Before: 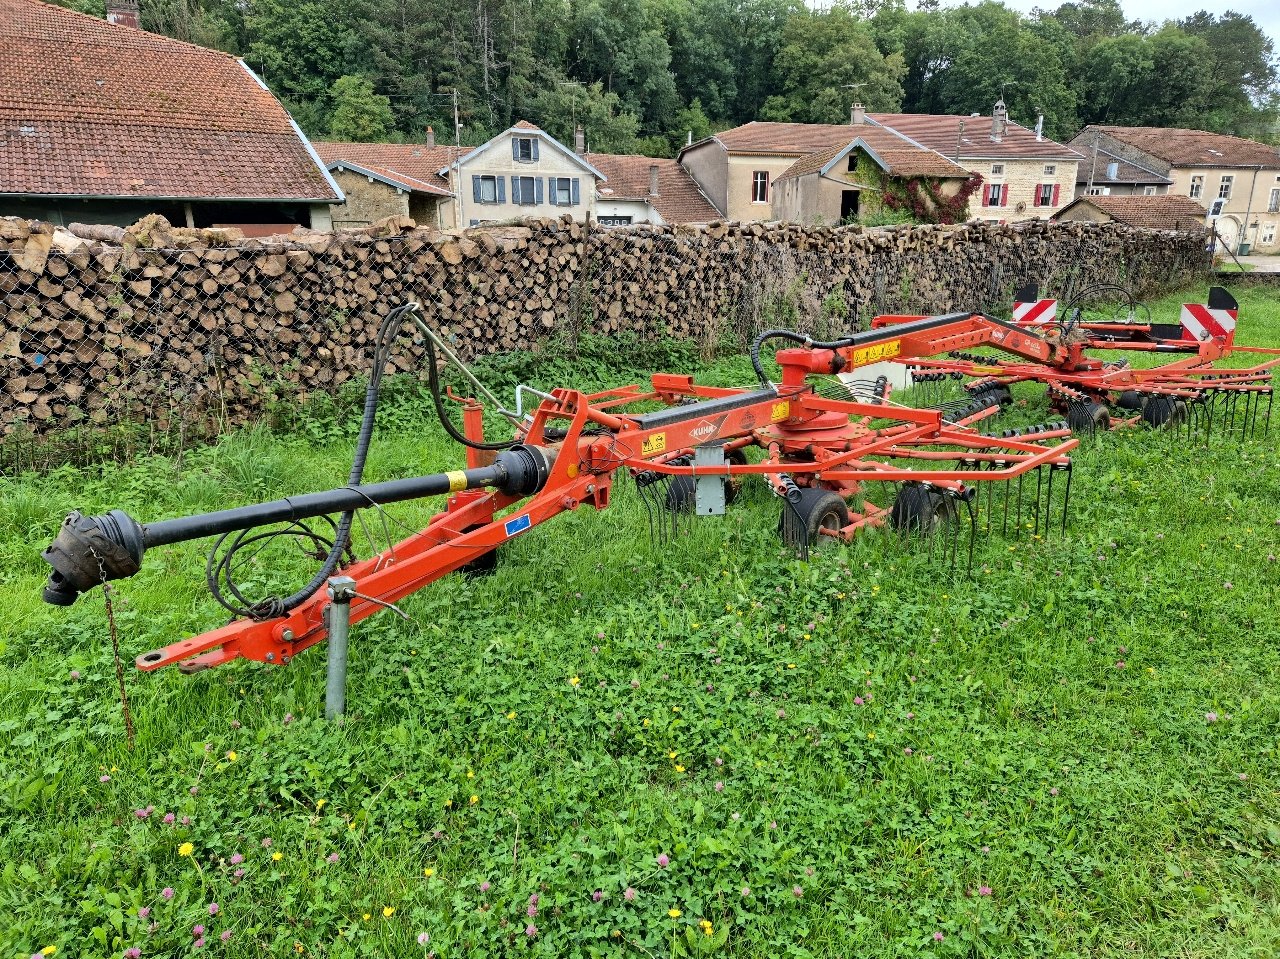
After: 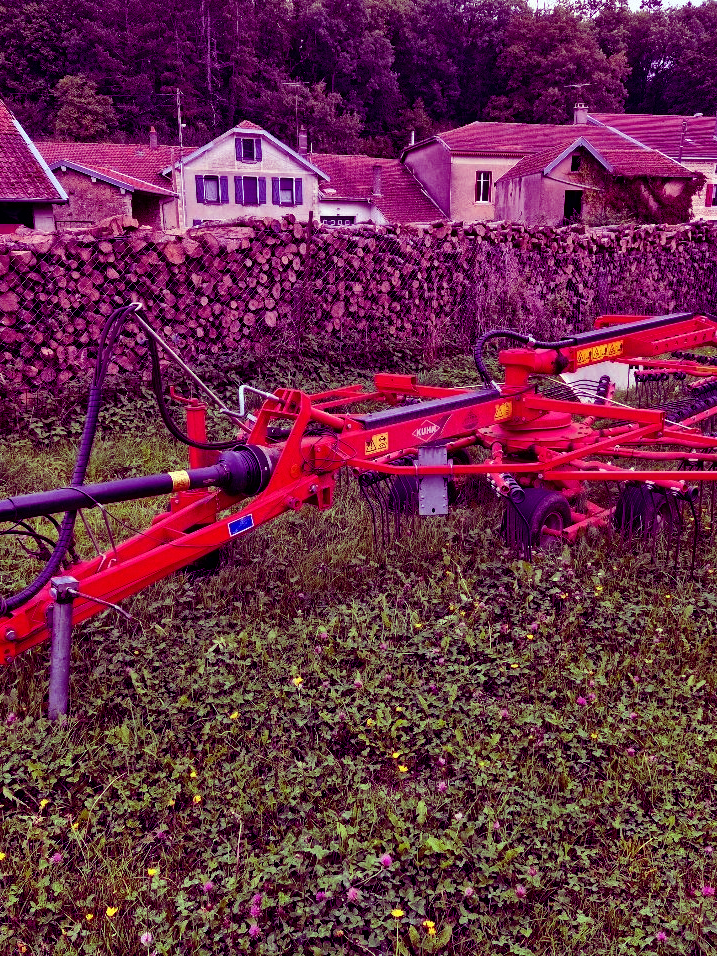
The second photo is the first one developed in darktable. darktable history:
color balance: mode lift, gamma, gain (sRGB), lift [1, 1, 0.101, 1]
crop: left 21.674%, right 22.086%
